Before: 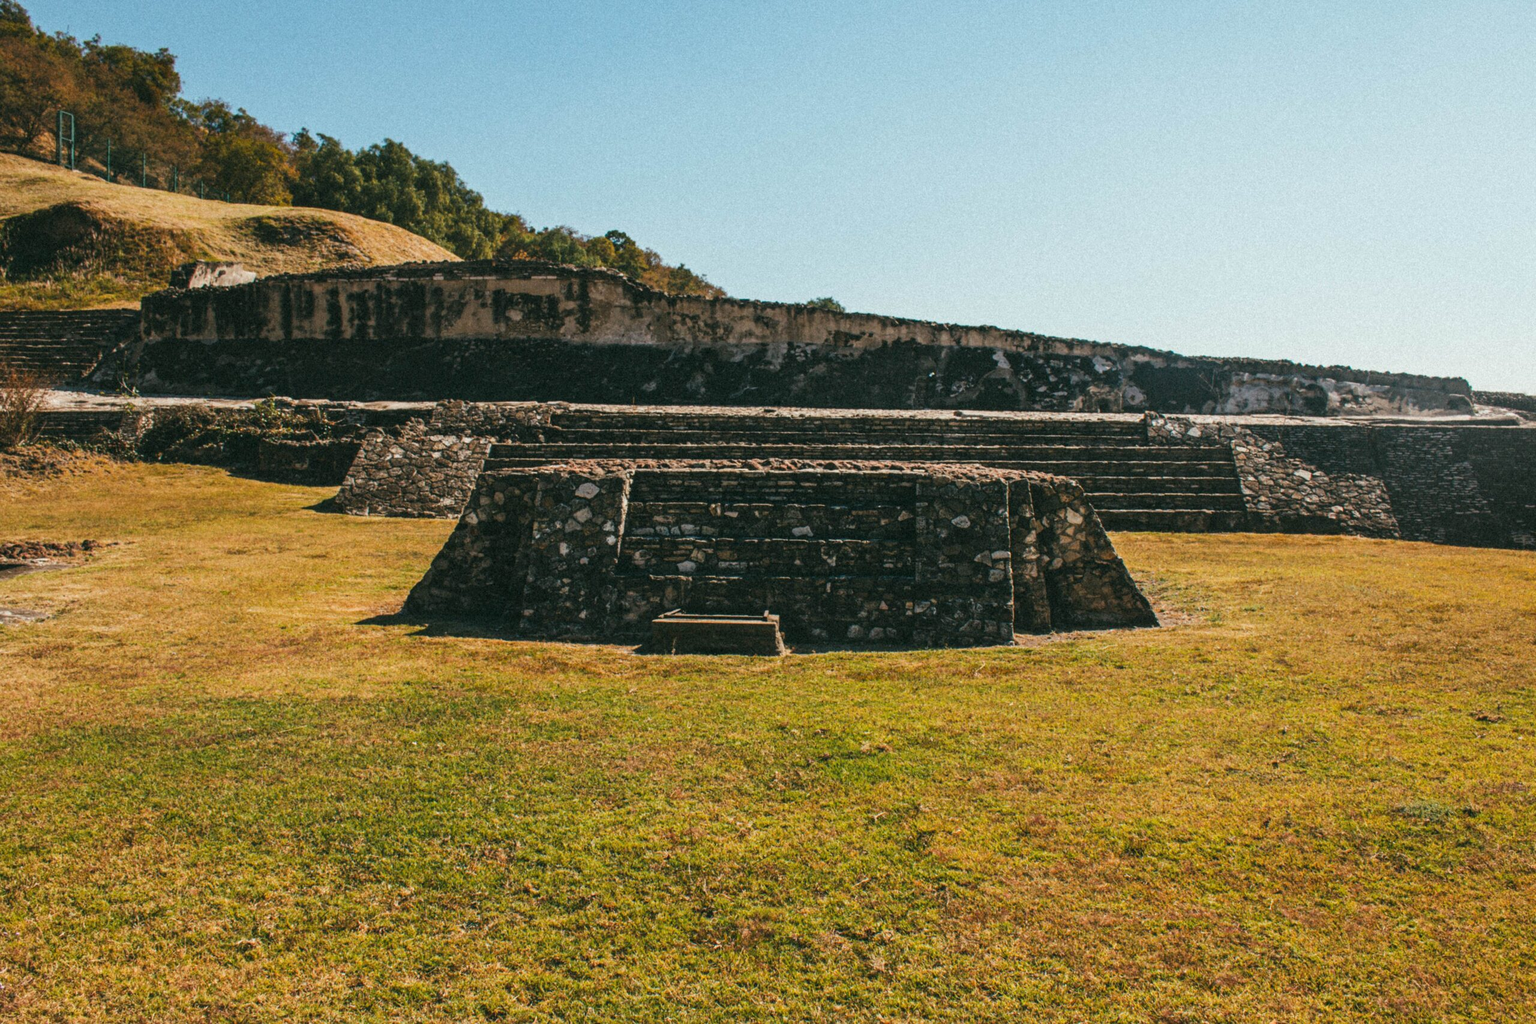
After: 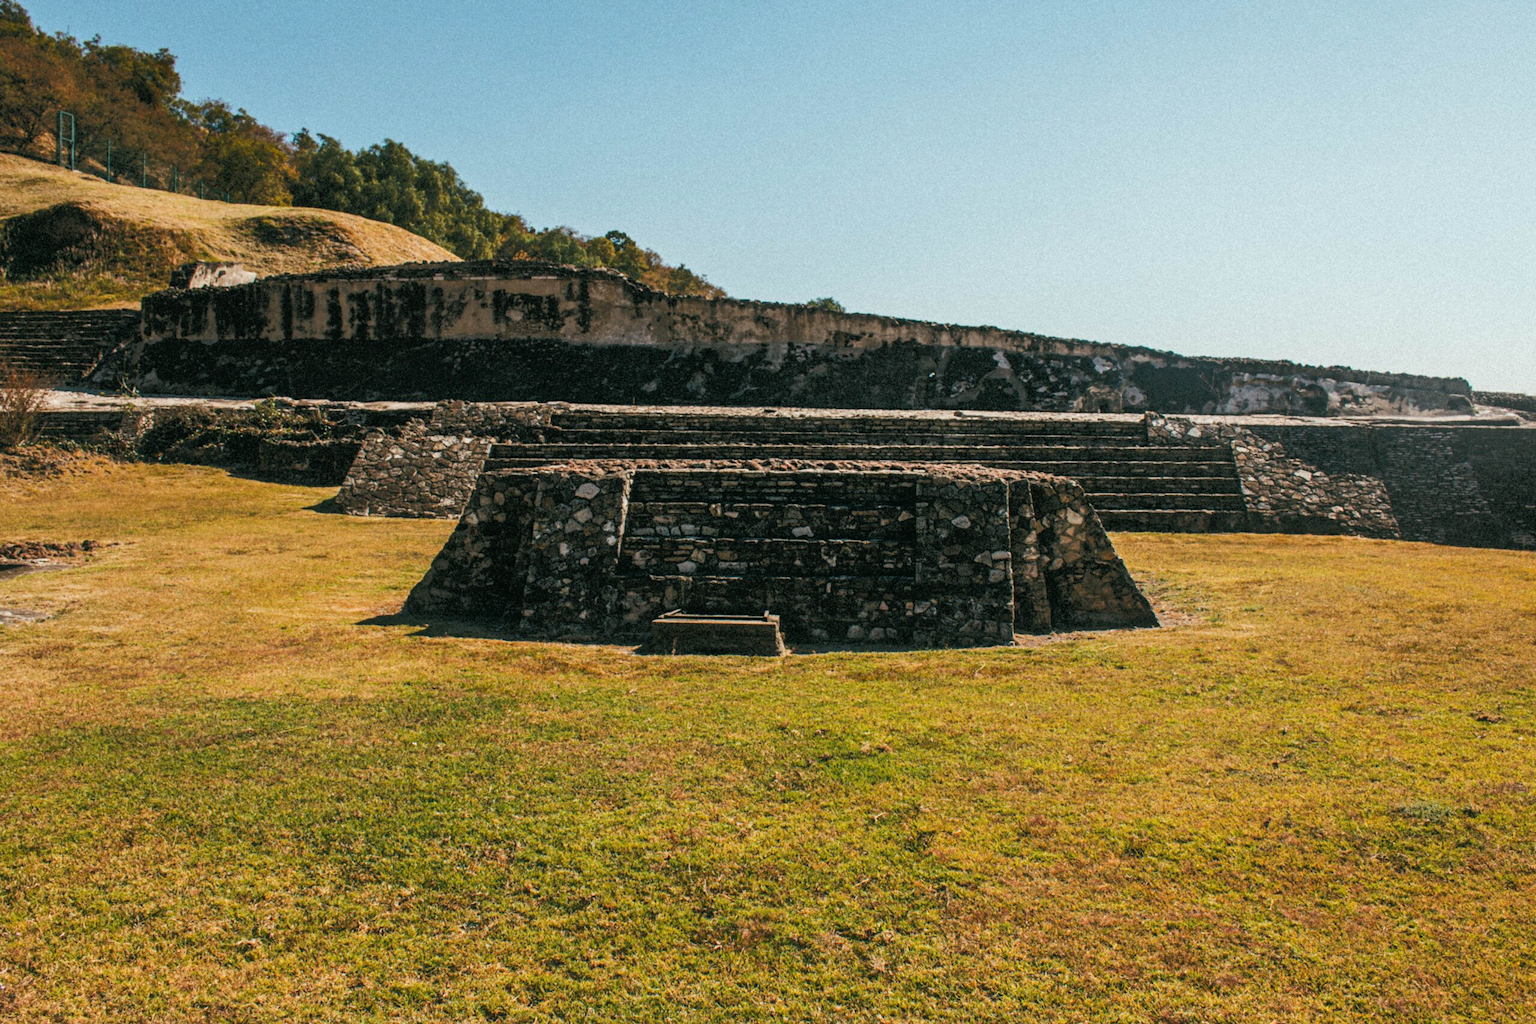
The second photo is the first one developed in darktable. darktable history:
tone equalizer: -8 EV -1.88 EV, -7 EV -1.15 EV, -6 EV -1.58 EV, mask exposure compensation -0.489 EV
